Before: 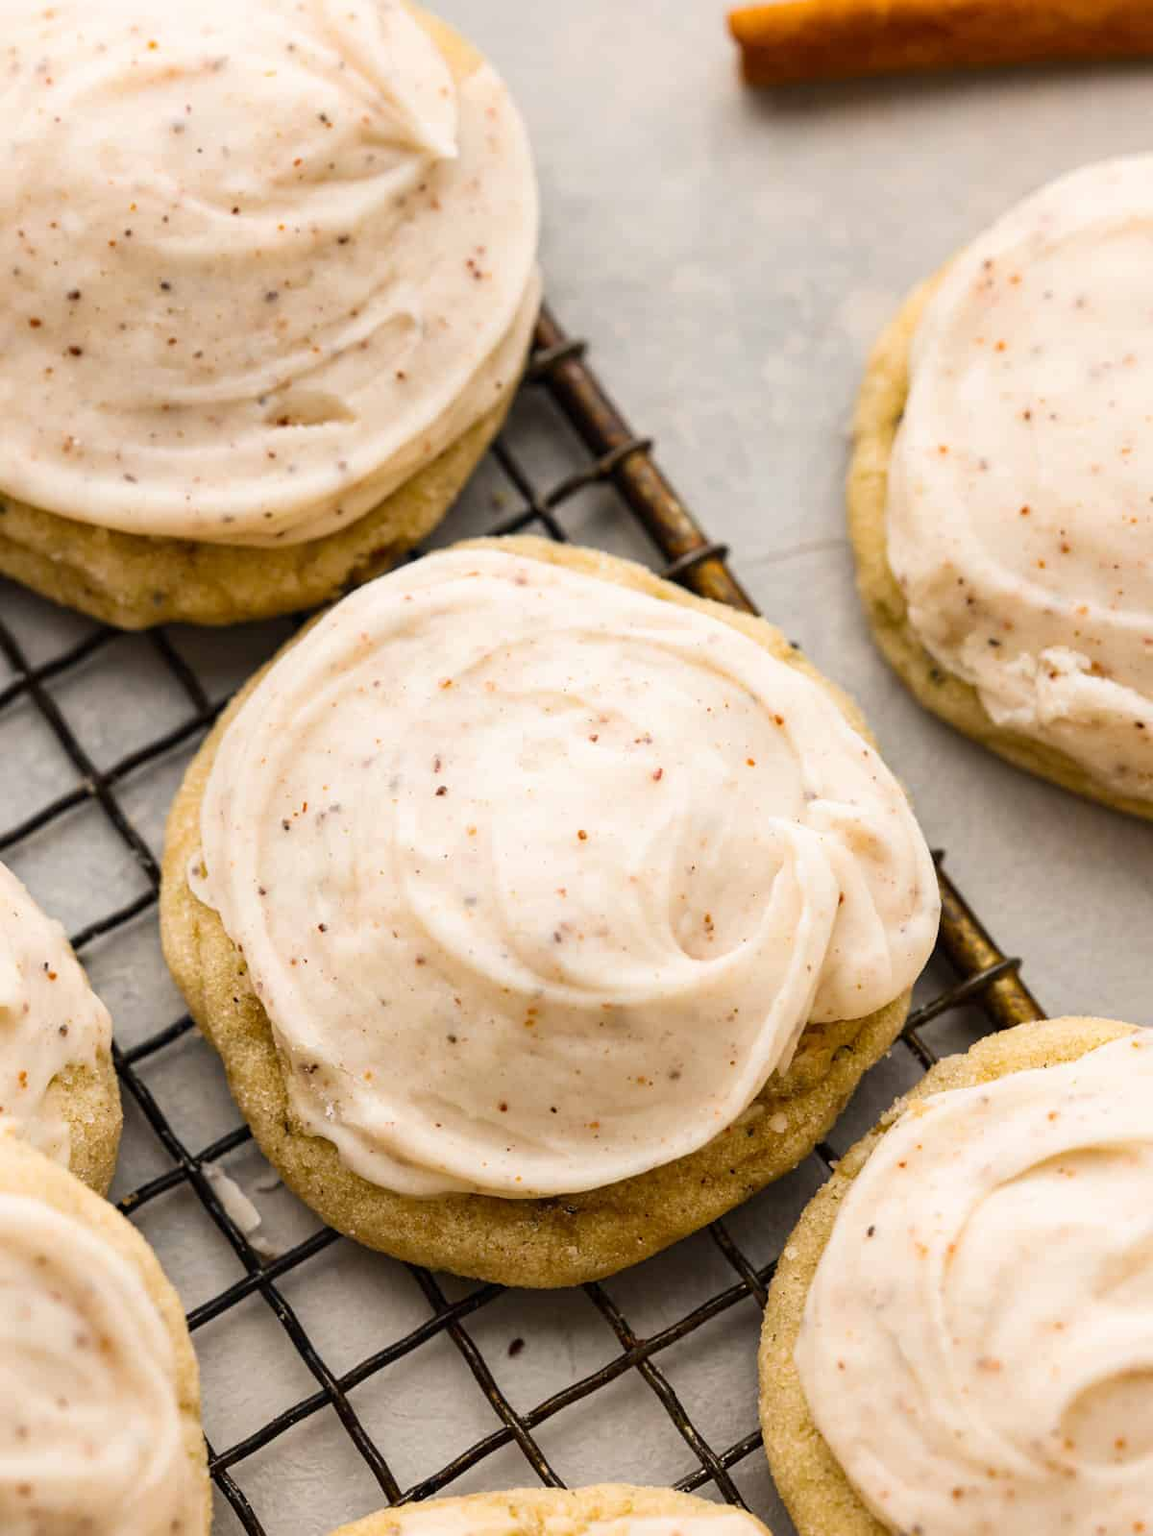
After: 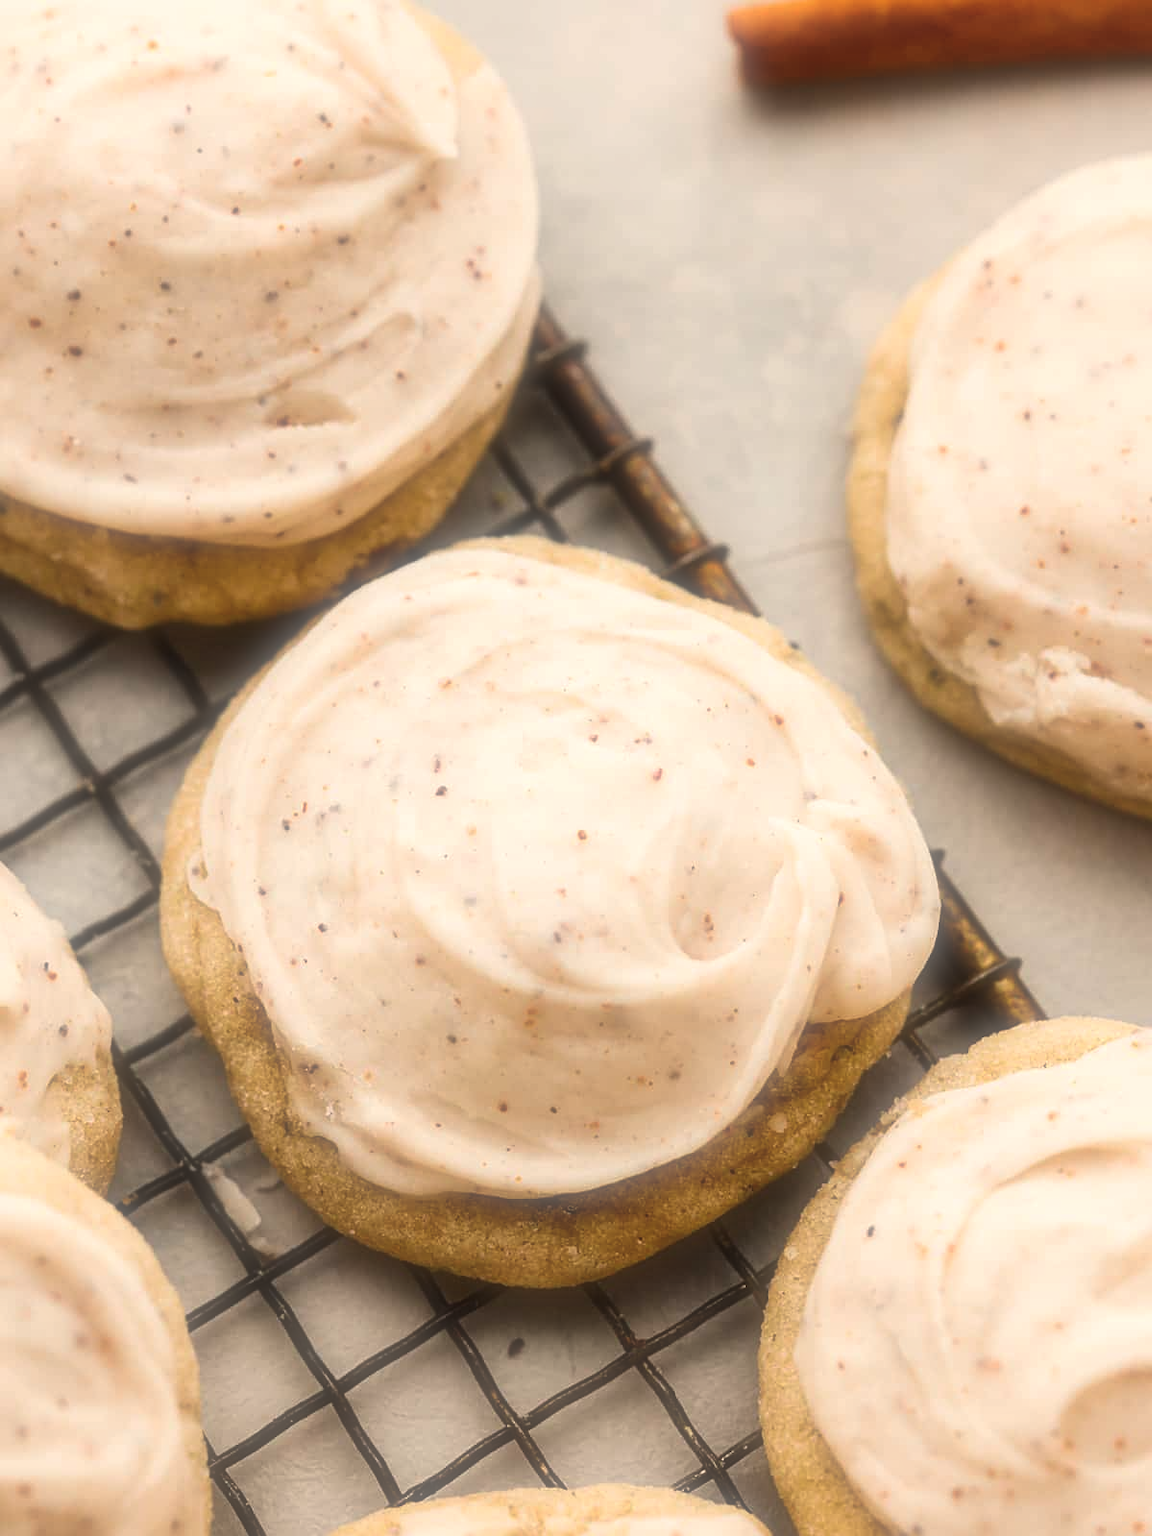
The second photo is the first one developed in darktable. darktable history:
white balance: red 1.045, blue 0.932
sharpen: amount 0.2
soften: size 60.24%, saturation 65.46%, brightness 0.506 EV, mix 25.7%
